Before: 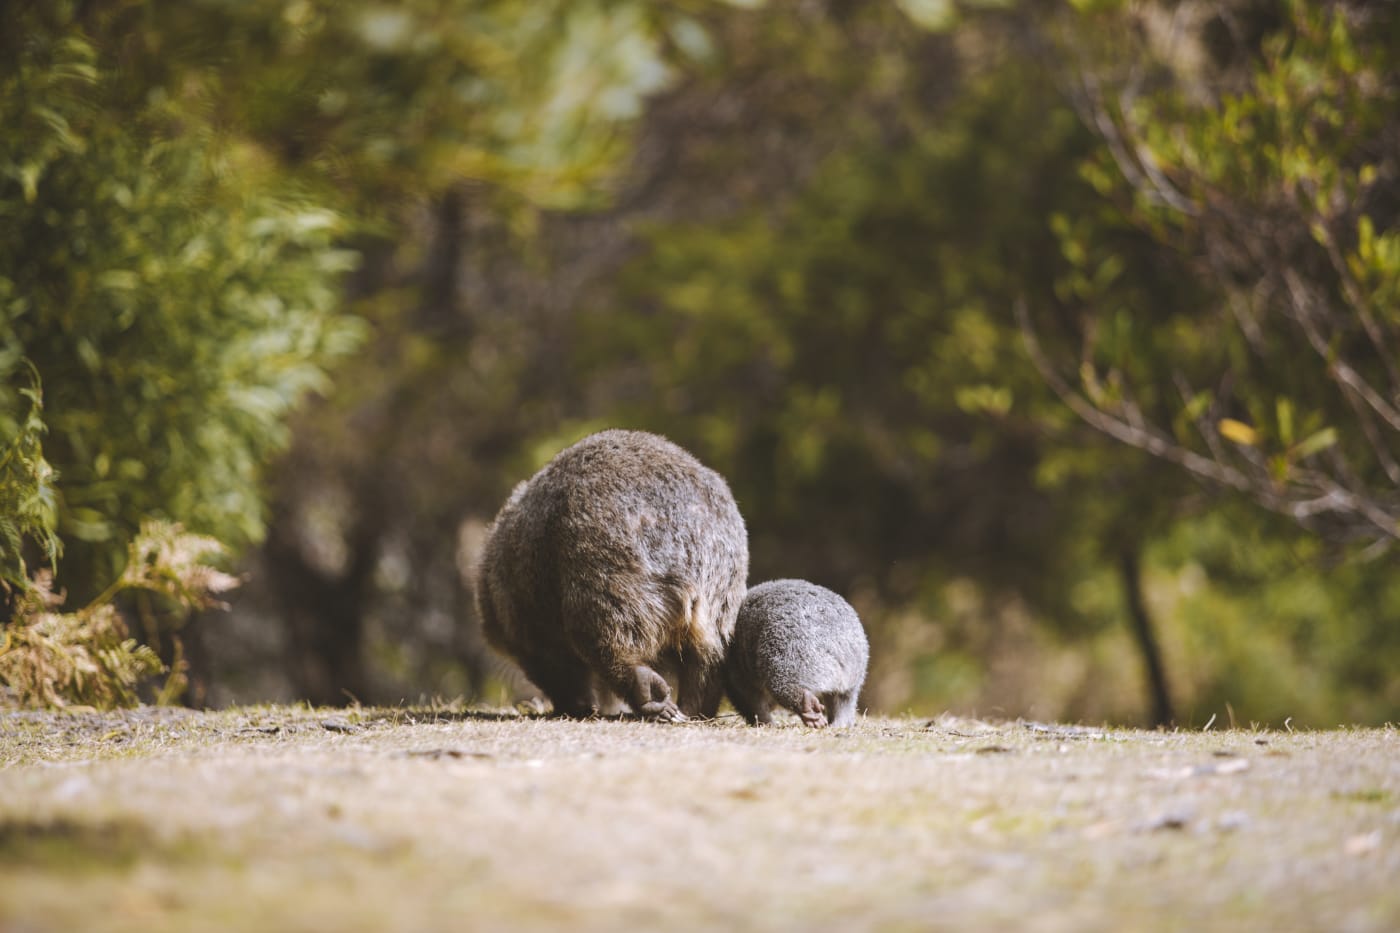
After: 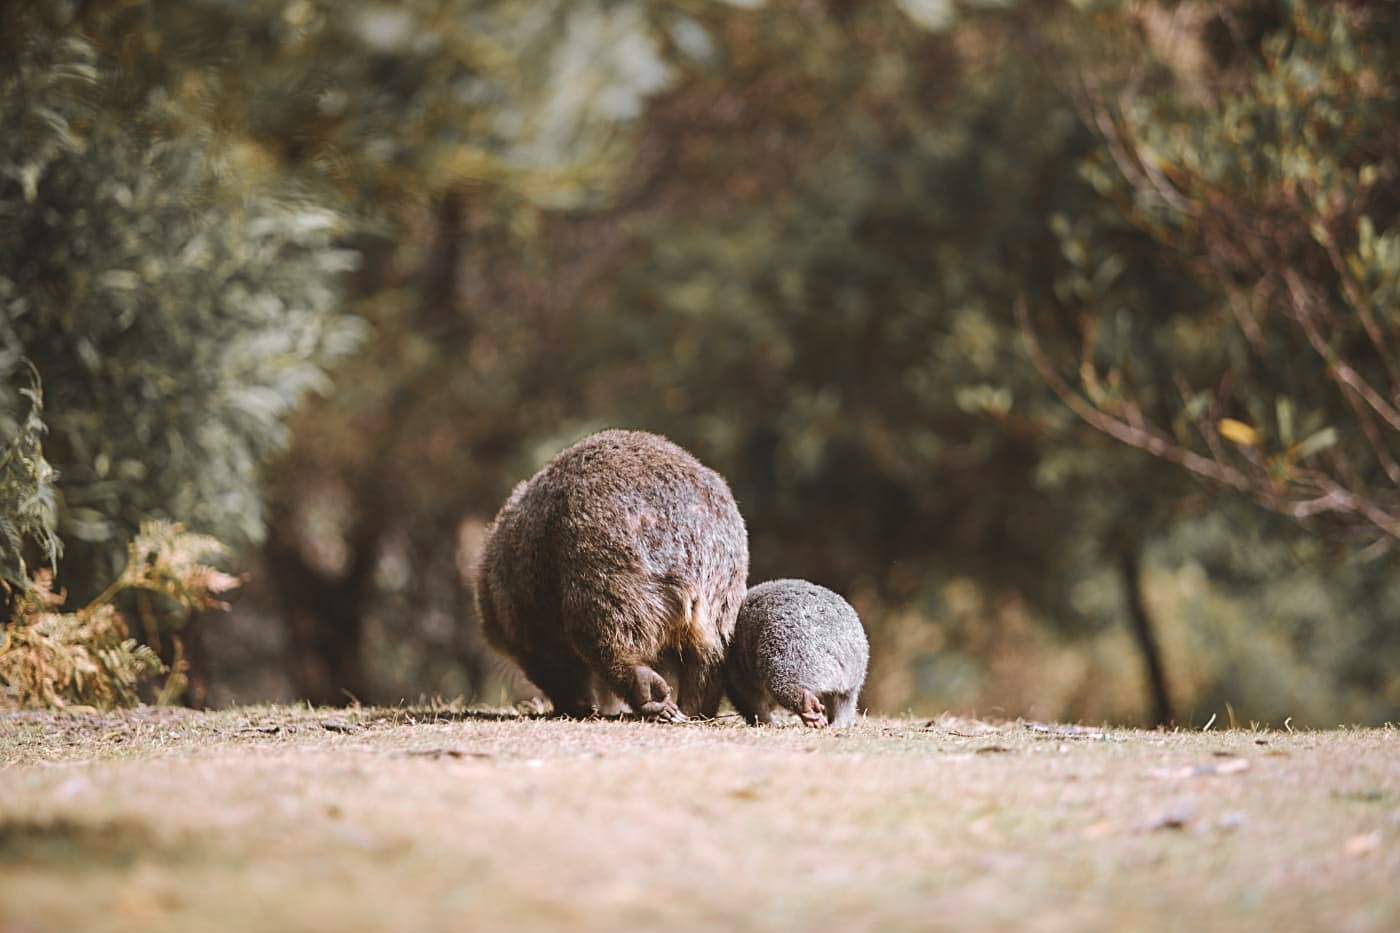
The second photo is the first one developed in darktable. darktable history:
color zones: curves: ch1 [(0, 0.638) (0.193, 0.442) (0.286, 0.15) (0.429, 0.14) (0.571, 0.142) (0.714, 0.154) (0.857, 0.175) (1, 0.638)]
sharpen: on, module defaults
